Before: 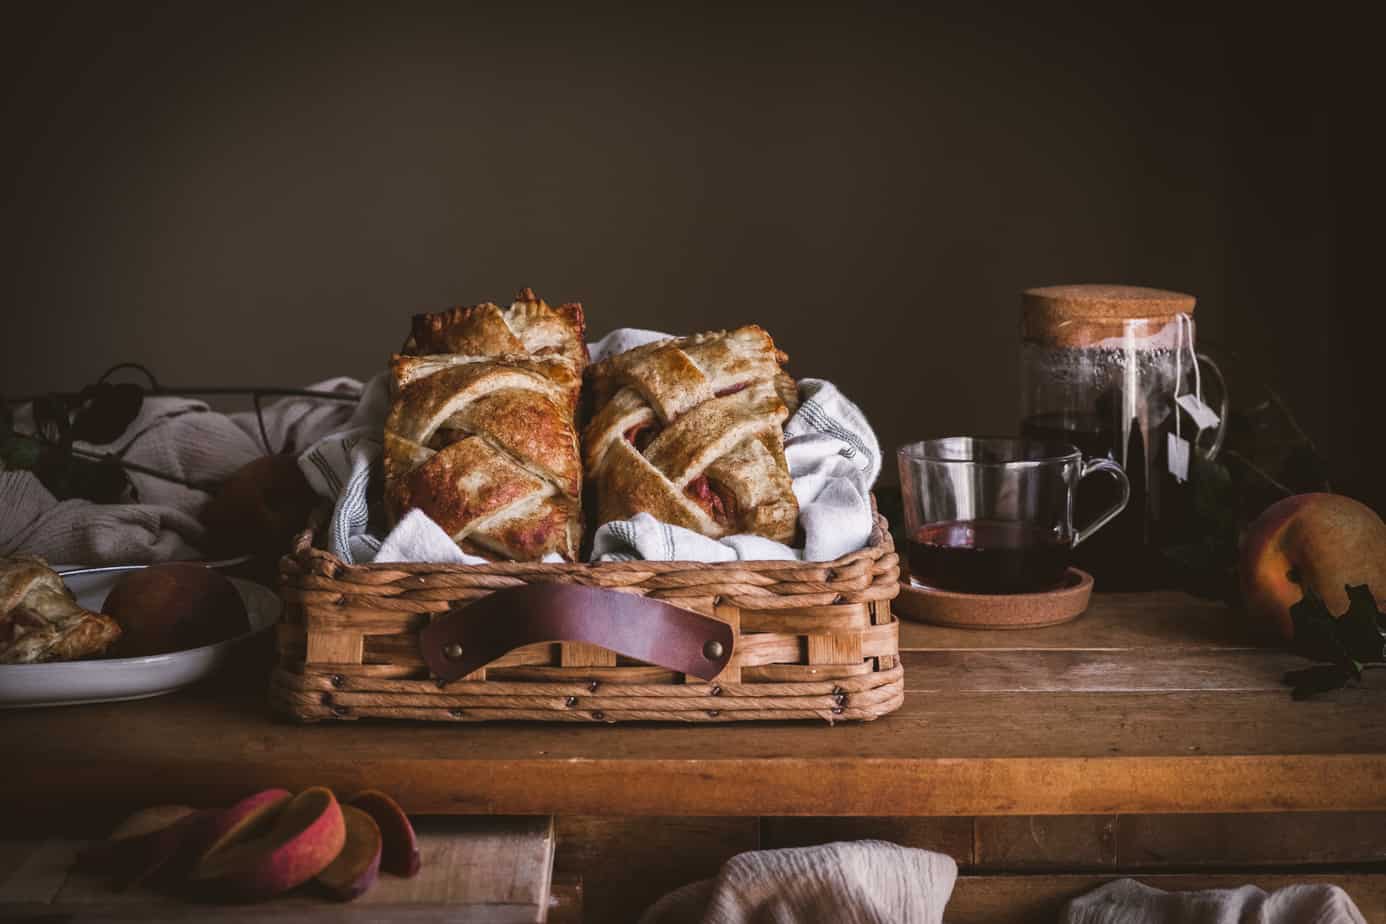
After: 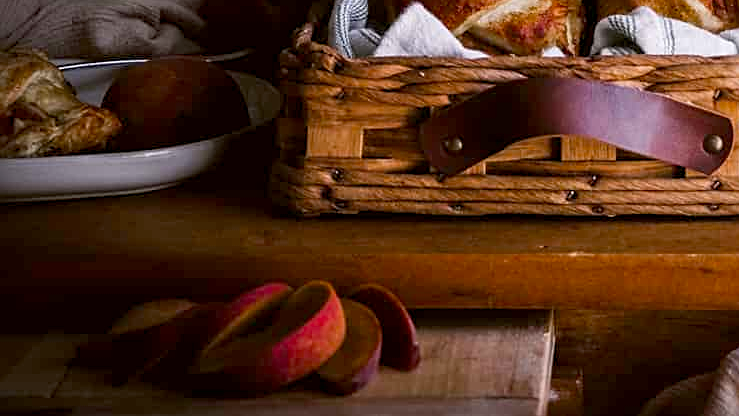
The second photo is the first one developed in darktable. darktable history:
sharpen: on, module defaults
exposure: black level correction 0.01, exposure 0.014 EV, compensate highlight preservation false
vibrance: on, module defaults
color balance: output saturation 120%
crop and rotate: top 54.778%, right 46.61%, bottom 0.159%
